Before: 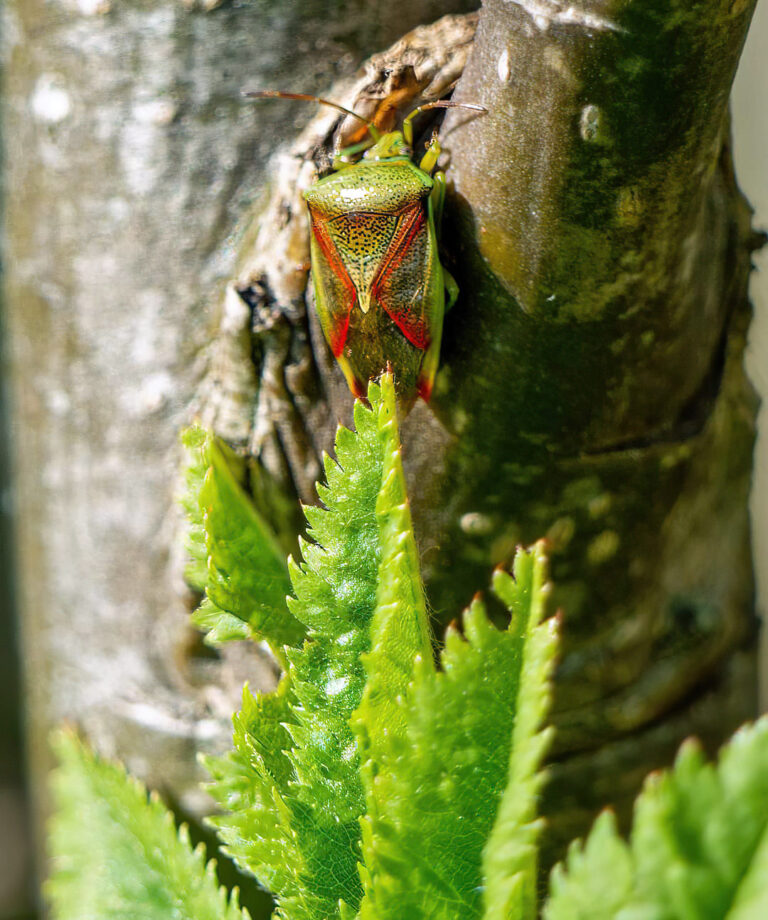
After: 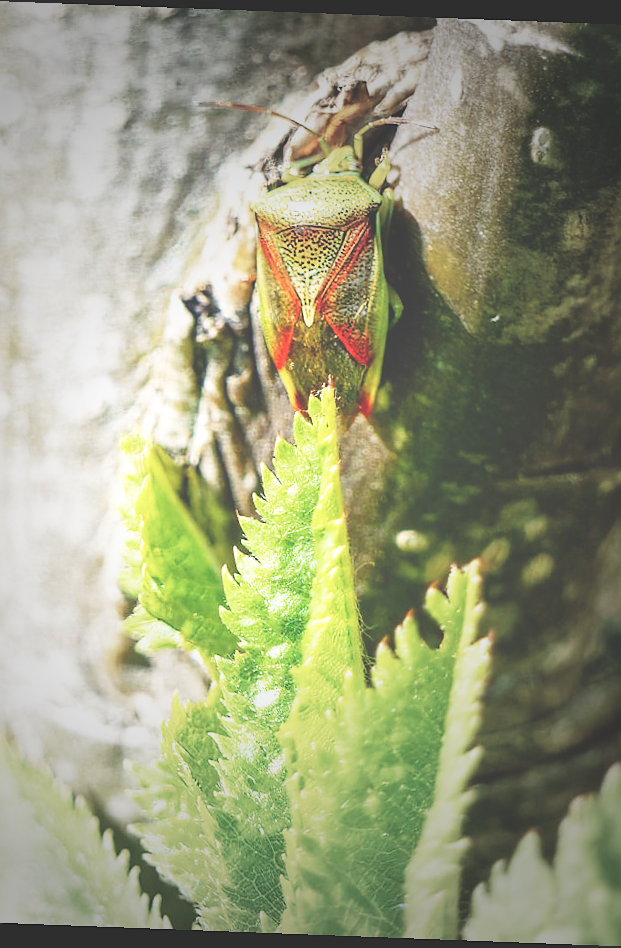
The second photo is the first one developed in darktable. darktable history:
sharpen: radius 1
exposure: black level correction -0.062, exposure -0.05 EV, compensate highlight preservation false
vignetting: fall-off start 33.76%, fall-off radius 64.94%, brightness -0.575, center (-0.12, -0.002), width/height ratio 0.959
rotate and perspective: rotation 2.17°, automatic cropping off
base curve: curves: ch0 [(0, 0.003) (0.001, 0.002) (0.006, 0.004) (0.02, 0.022) (0.048, 0.086) (0.094, 0.234) (0.162, 0.431) (0.258, 0.629) (0.385, 0.8) (0.548, 0.918) (0.751, 0.988) (1, 1)], preserve colors none
crop: left 9.88%, right 12.664%
contrast brightness saturation: contrast 0.07, brightness -0.14, saturation 0.11
